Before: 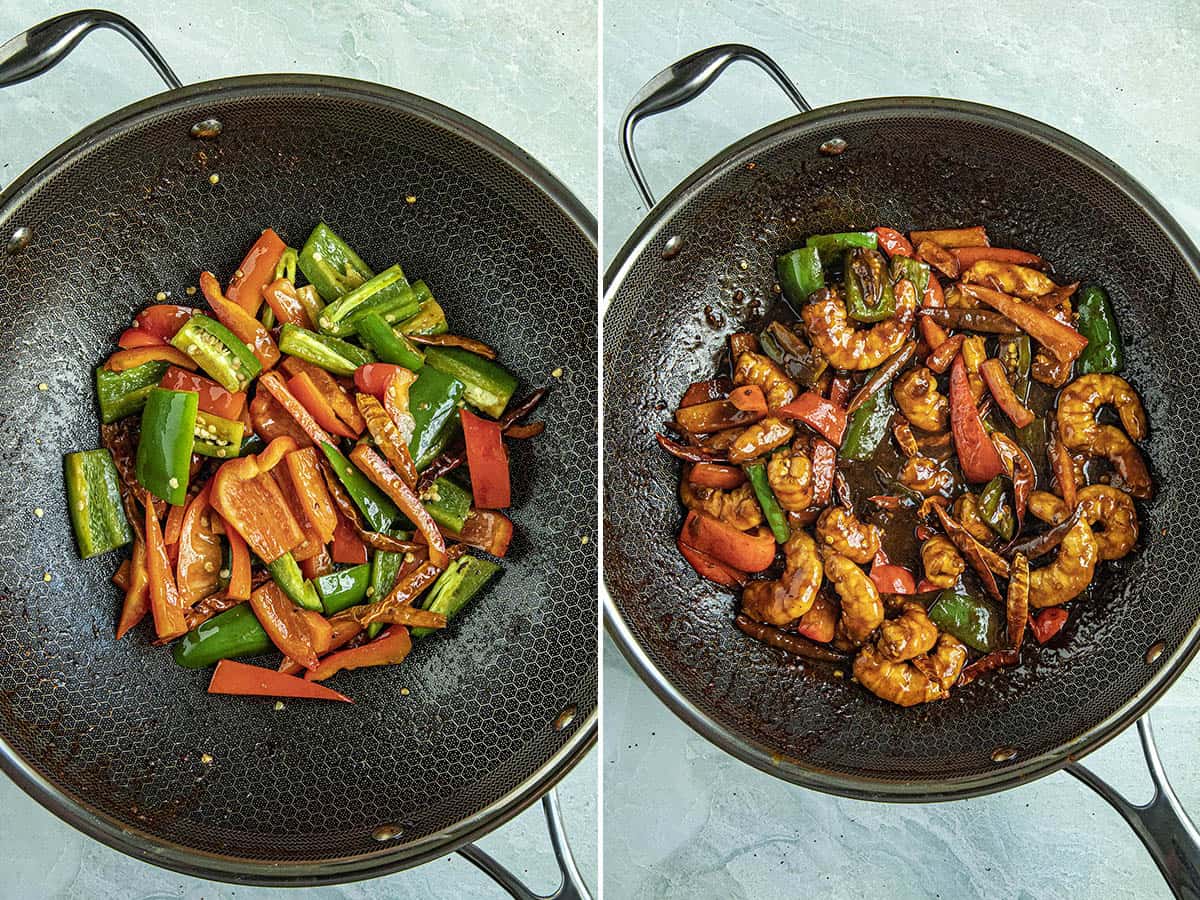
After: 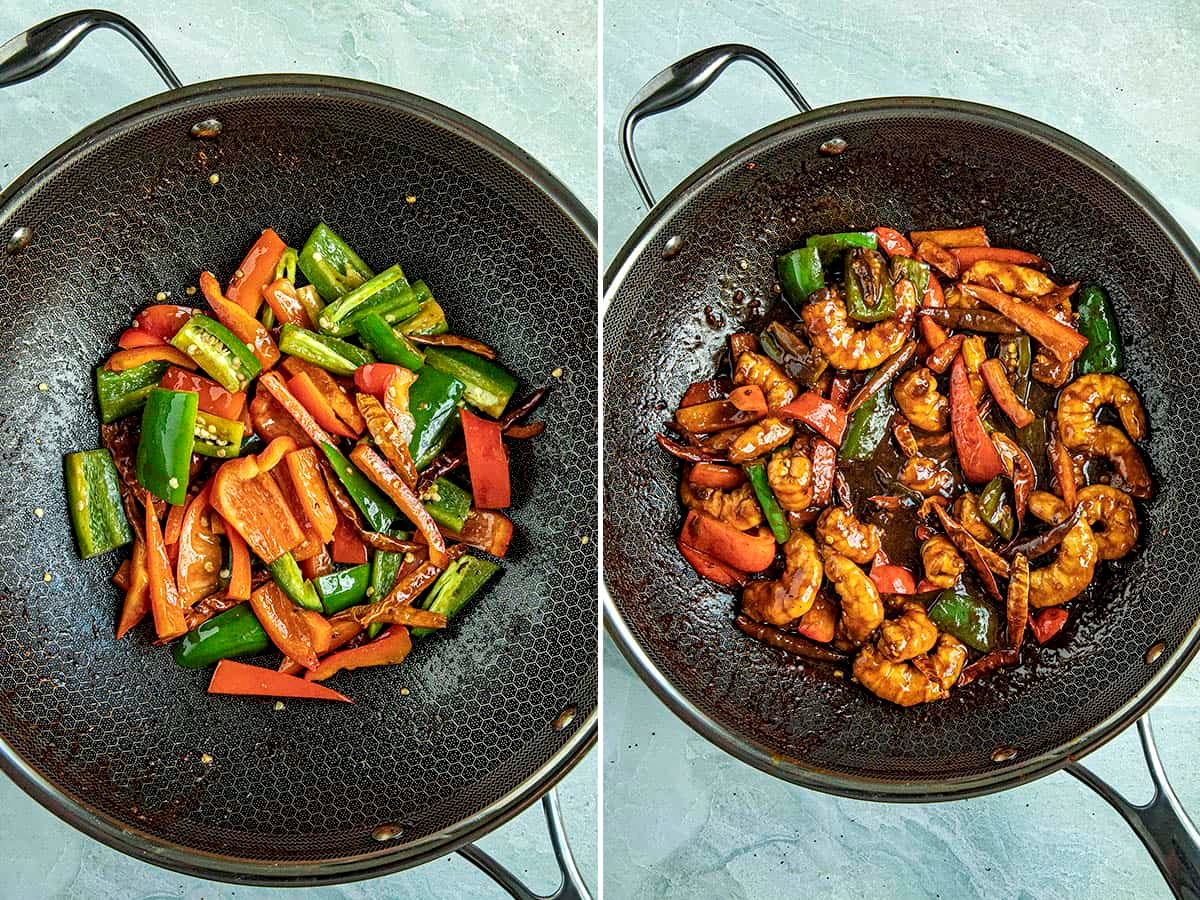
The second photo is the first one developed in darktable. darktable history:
local contrast: mode bilateral grid, contrast 29, coarseness 26, midtone range 0.2
contrast equalizer: octaves 7, y [[0.5 ×6], [0.5 ×6], [0.5 ×6], [0 ×6], [0, 0.039, 0.251, 0.29, 0.293, 0.292]], mix -0.316
